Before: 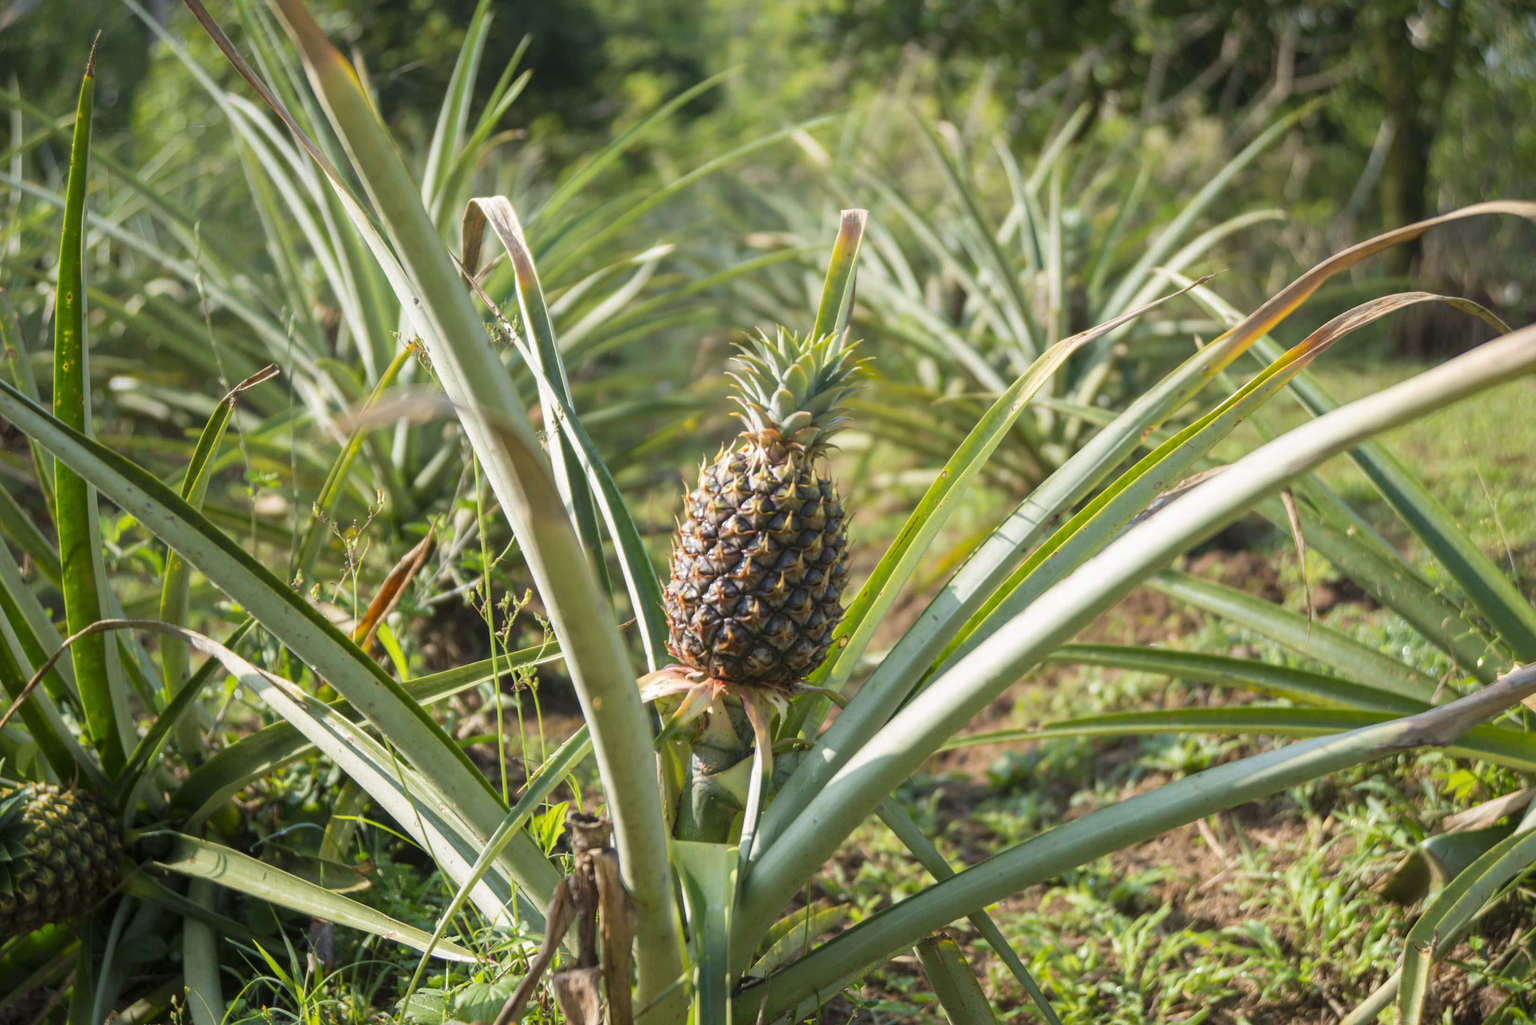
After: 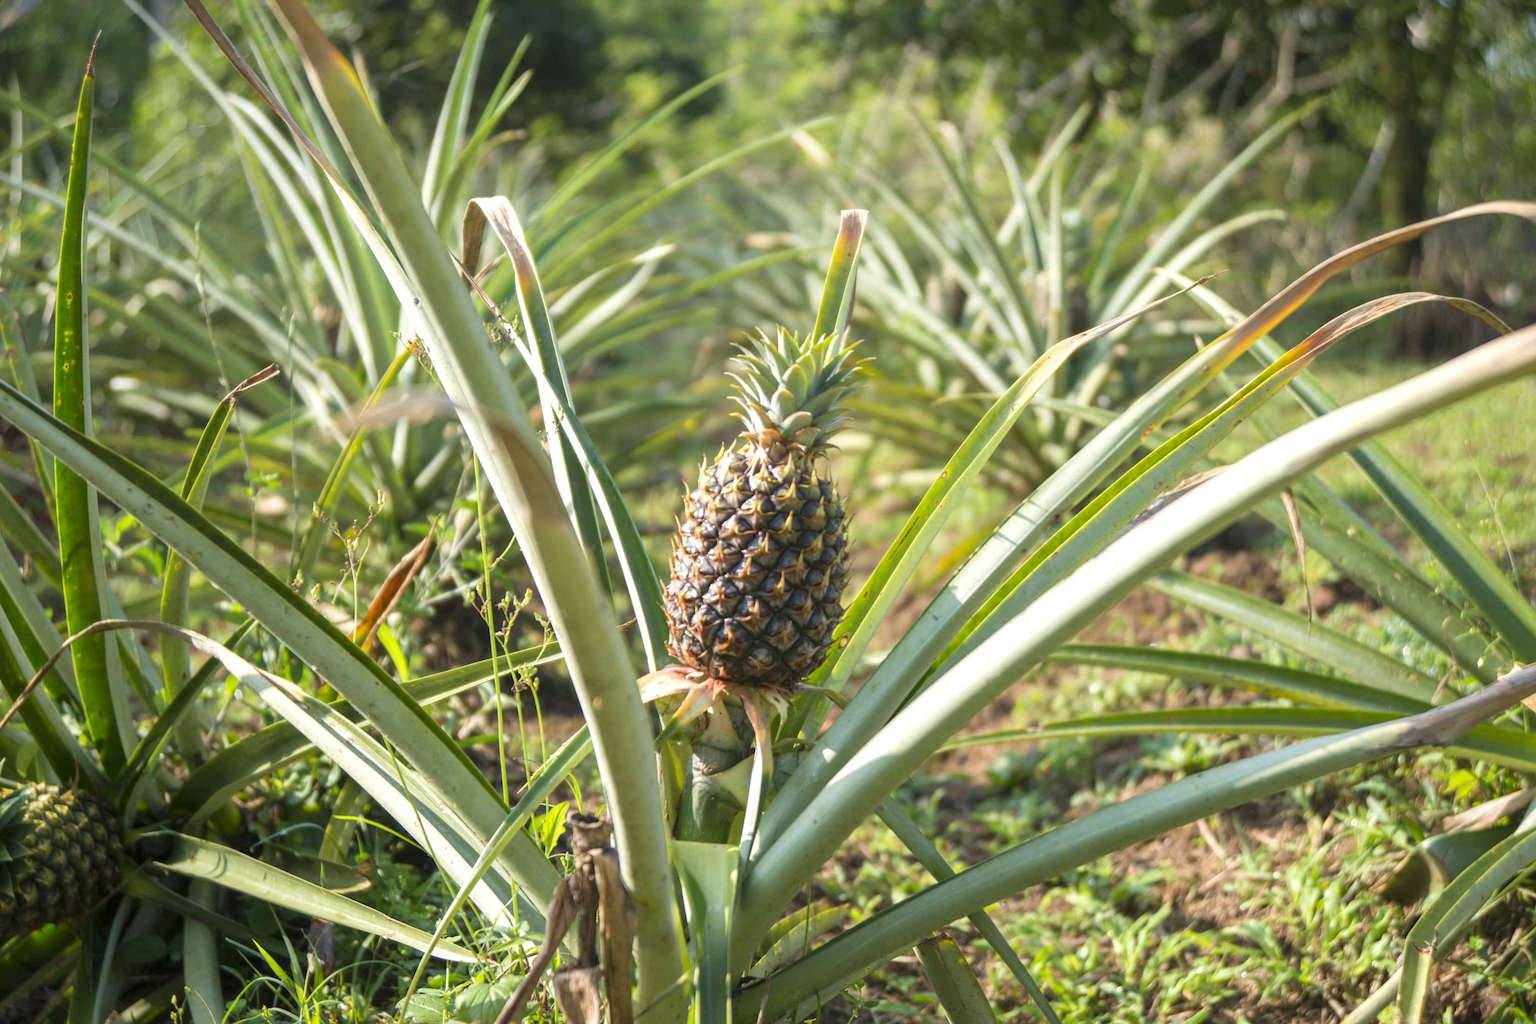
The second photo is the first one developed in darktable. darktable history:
exposure: exposure 0.299 EV, compensate exposure bias true, compensate highlight preservation false
